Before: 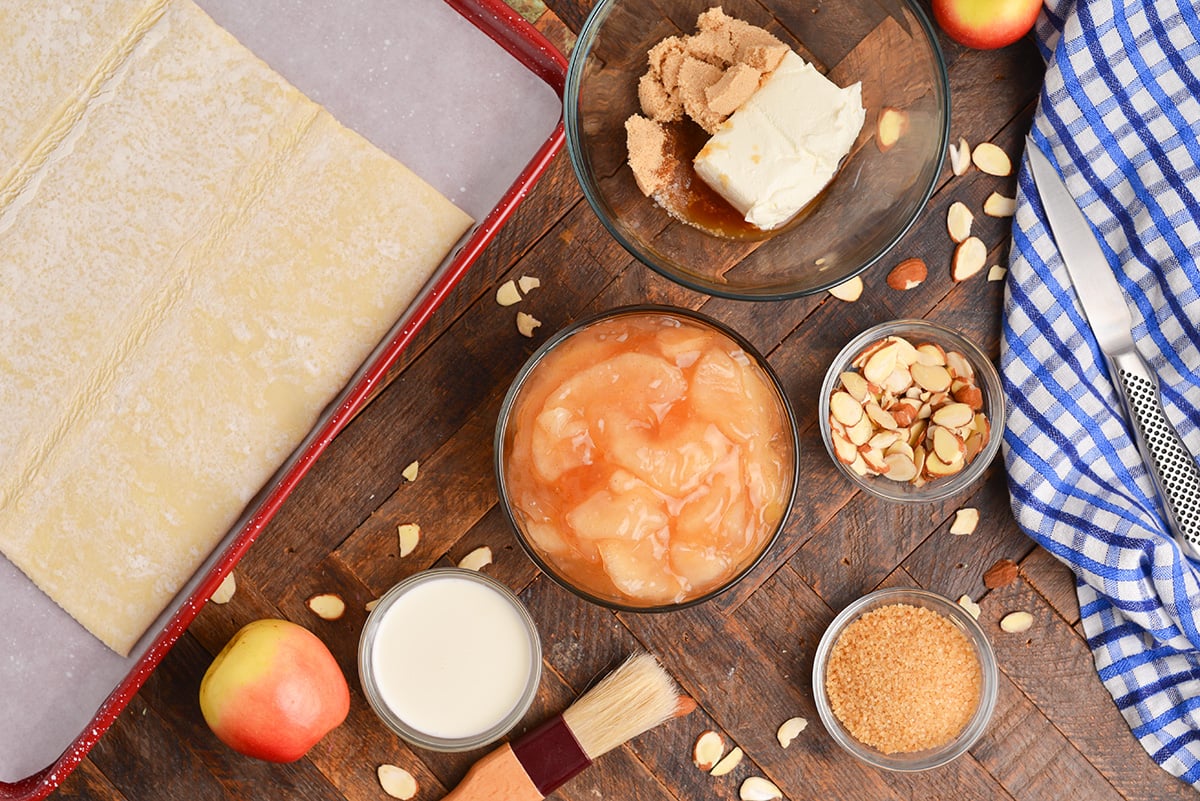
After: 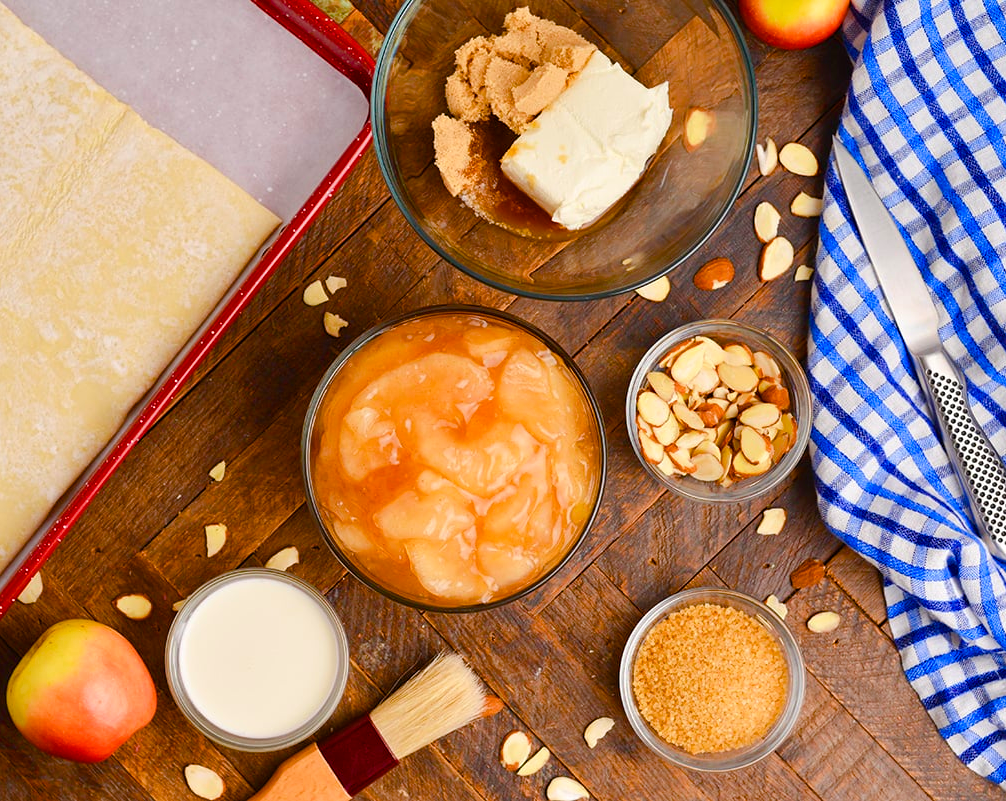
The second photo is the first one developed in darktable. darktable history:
color balance rgb: perceptual saturation grading › global saturation 20%, perceptual saturation grading › highlights -25%, perceptual saturation grading › shadows 50.52%, global vibrance 40.24%
crop: left 16.145%
